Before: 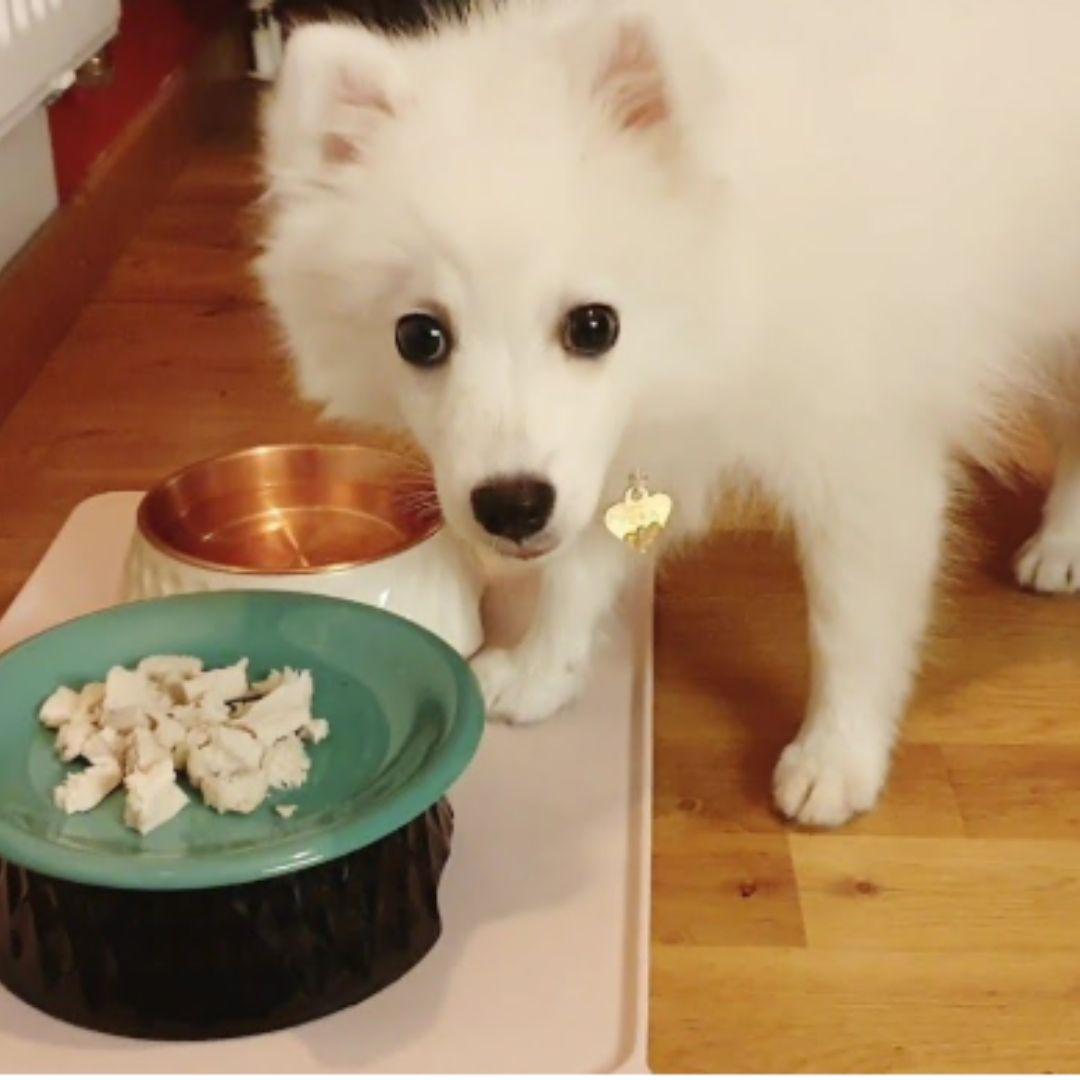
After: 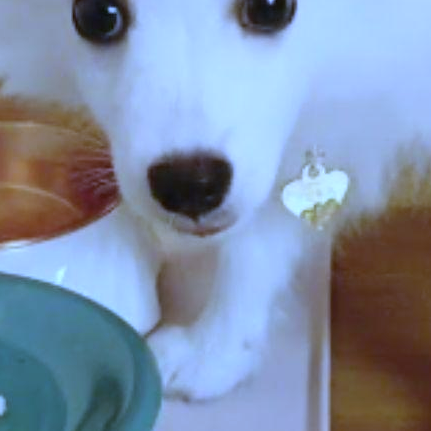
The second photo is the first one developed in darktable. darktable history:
crop: left 30%, top 30%, right 30%, bottom 30%
white balance: red 0.766, blue 1.537
